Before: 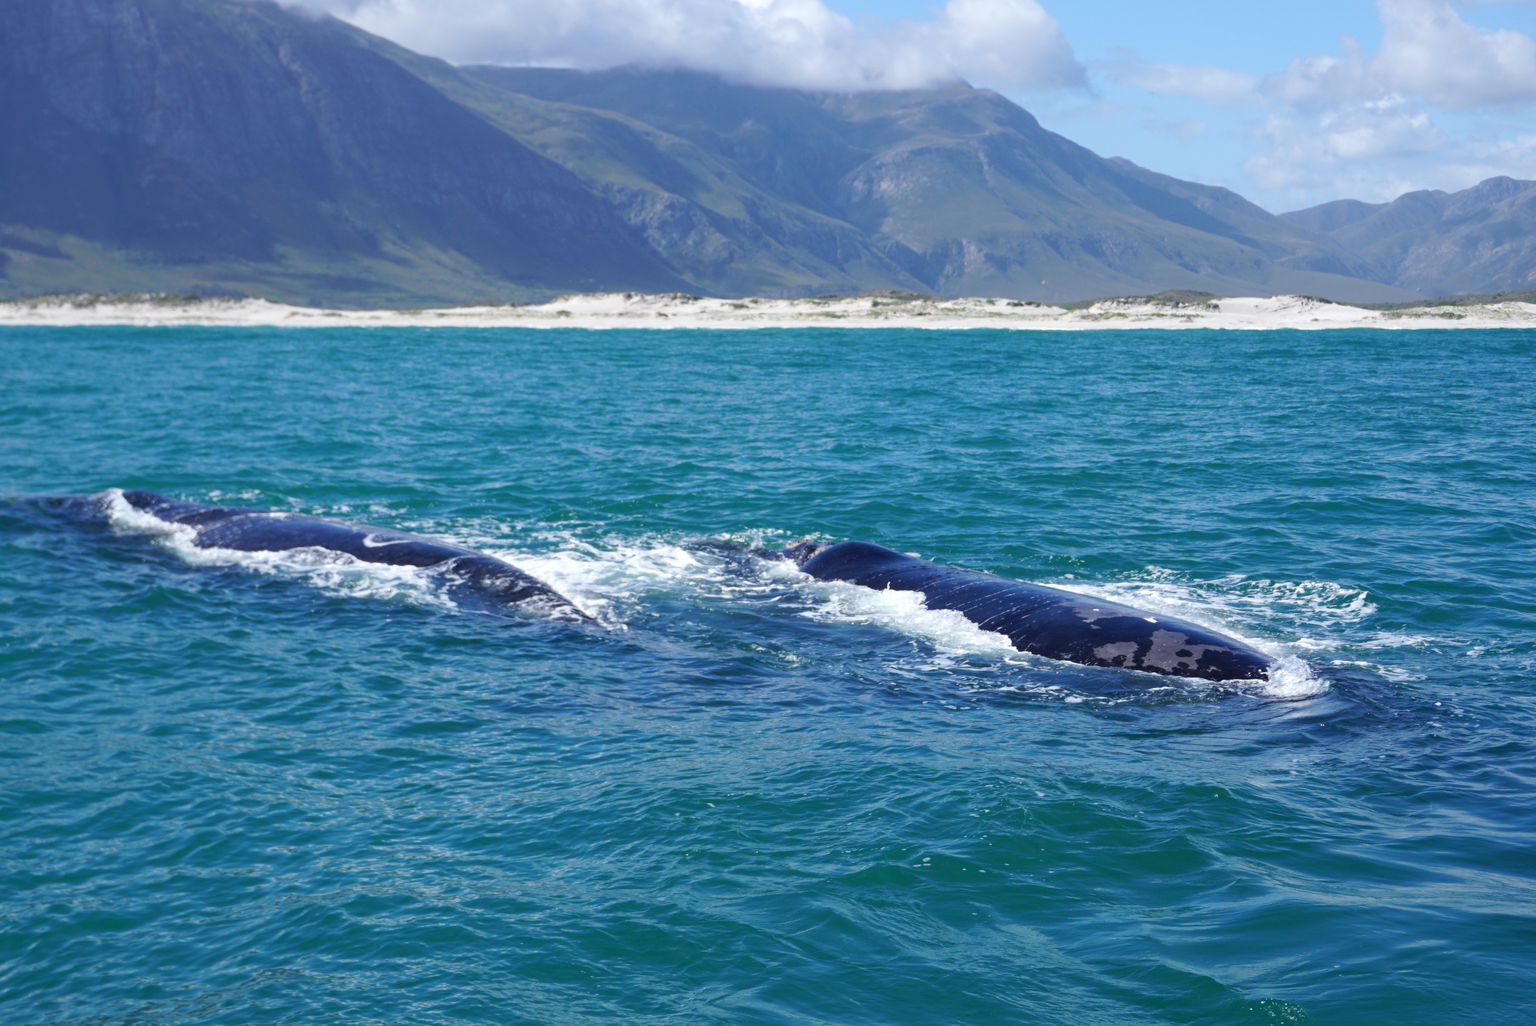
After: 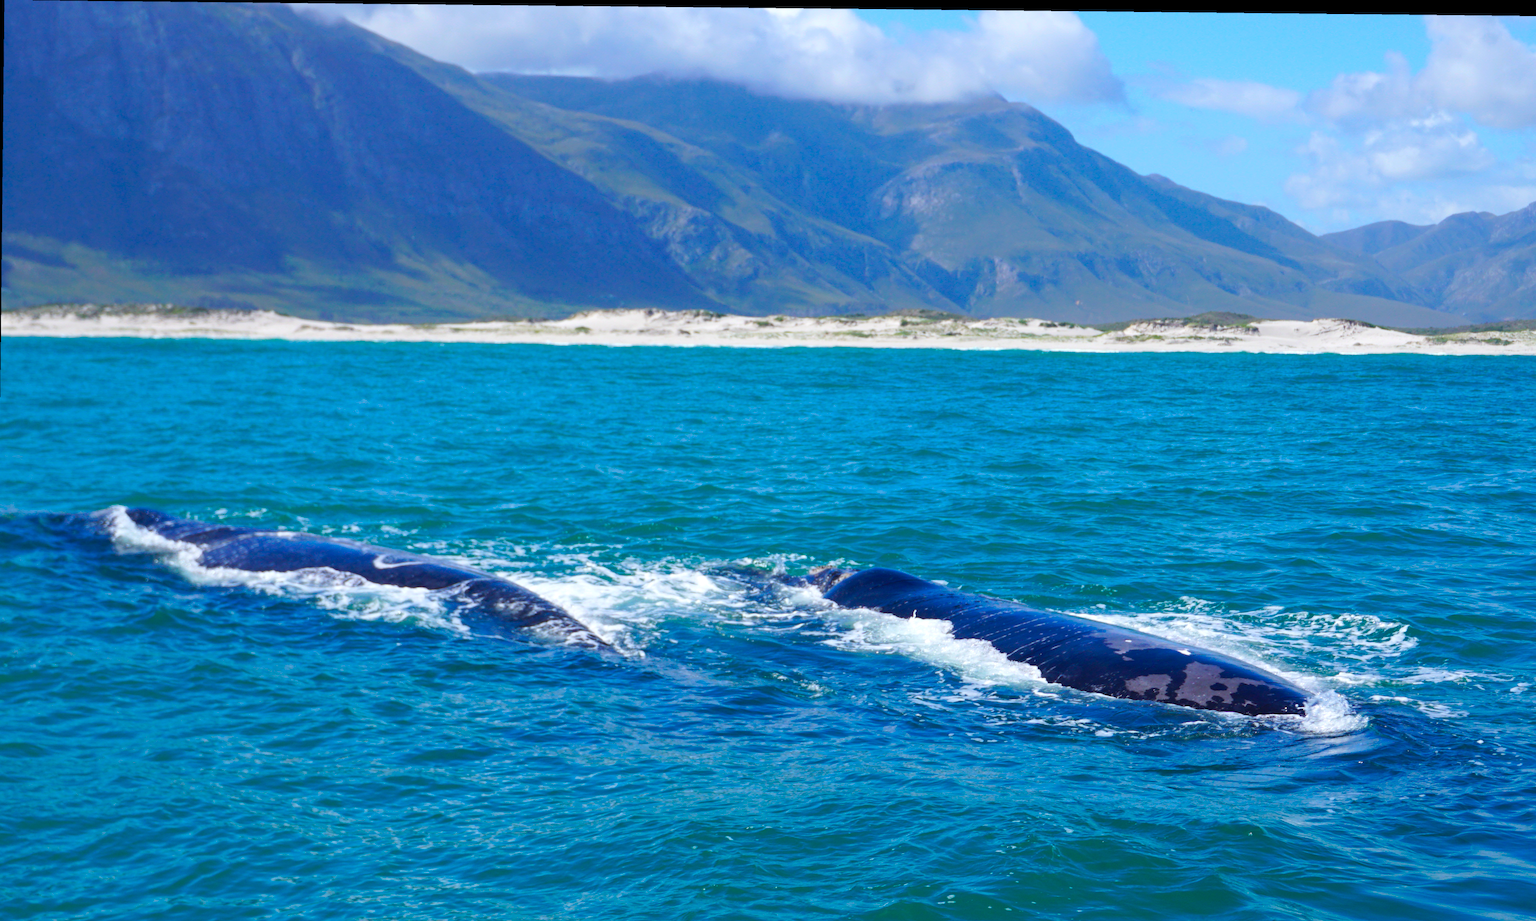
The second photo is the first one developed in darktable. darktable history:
color contrast: green-magenta contrast 1.69, blue-yellow contrast 1.49
crop and rotate: angle 0.2°, left 0.275%, right 3.127%, bottom 14.18%
rotate and perspective: rotation 0.8°, automatic cropping off
